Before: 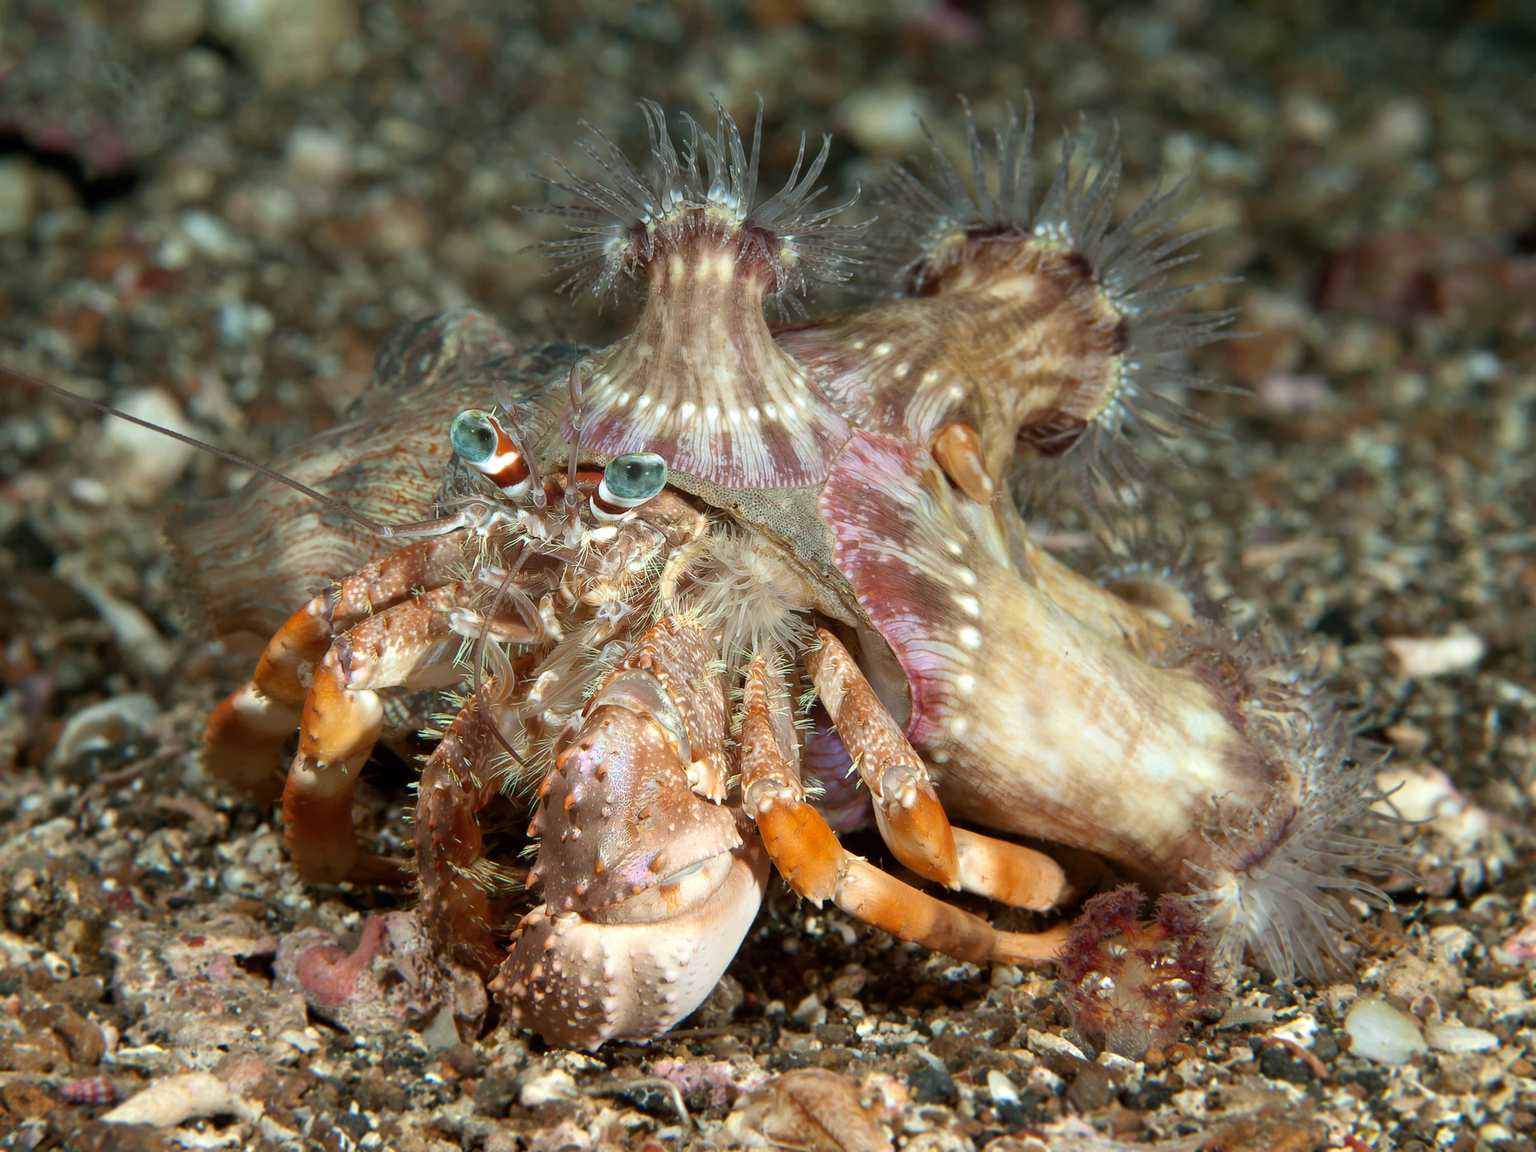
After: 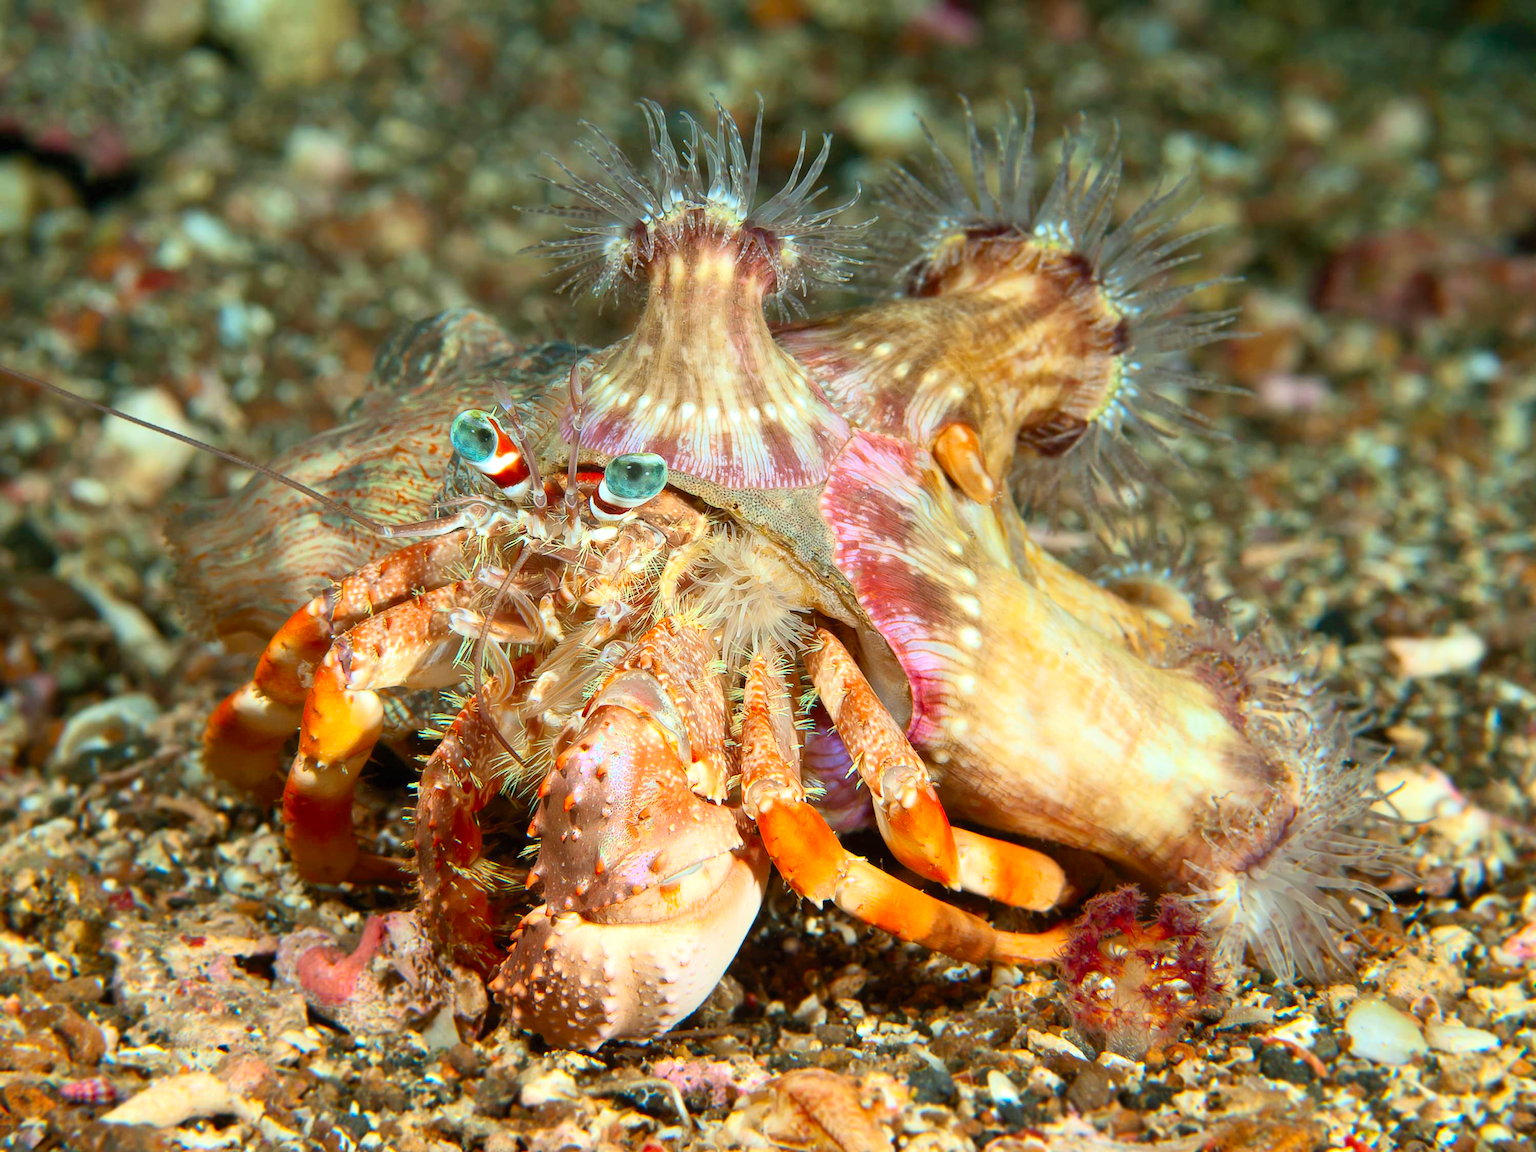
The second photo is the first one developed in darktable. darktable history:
contrast brightness saturation: contrast 0.2, brightness 0.2, saturation 0.8
